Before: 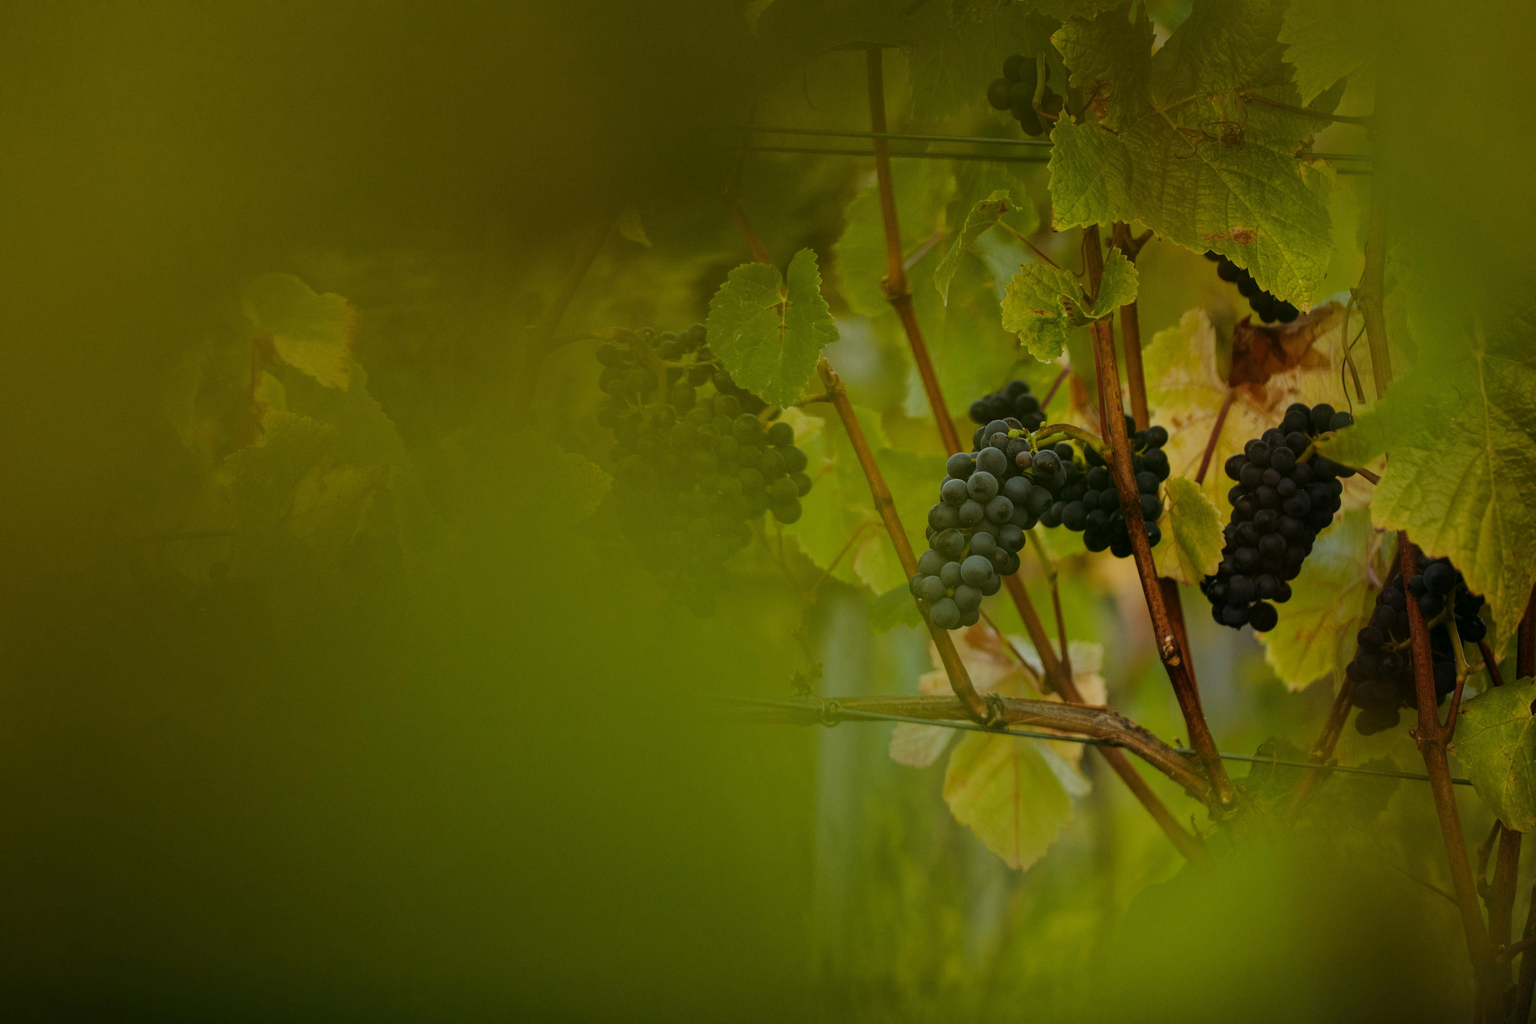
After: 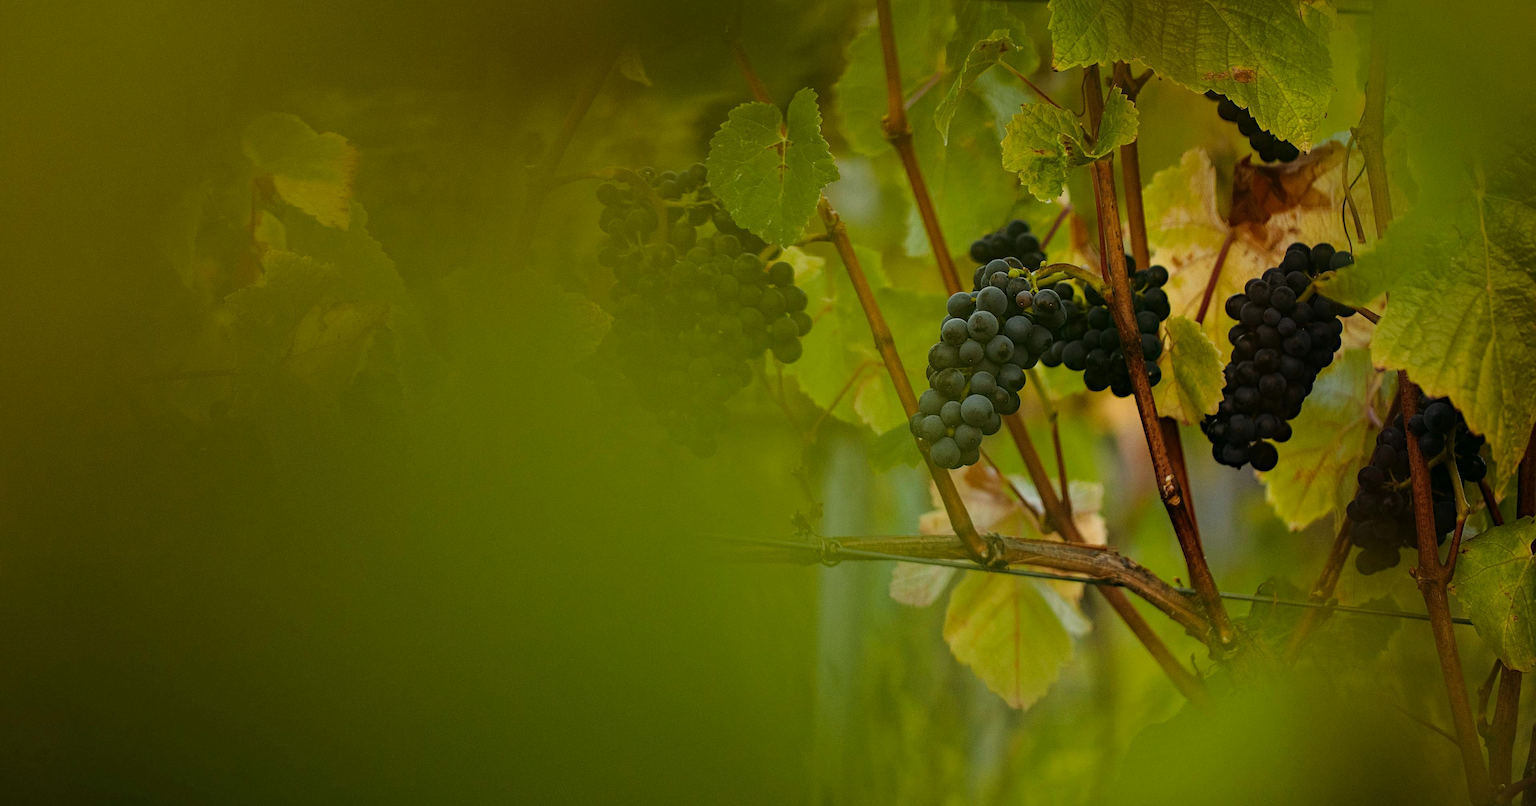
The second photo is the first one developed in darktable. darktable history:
sharpen: amount 0.462
levels: levels [0, 0.474, 0.947]
haze removal: compatibility mode true, adaptive false
crop and rotate: top 15.704%, bottom 5.546%
